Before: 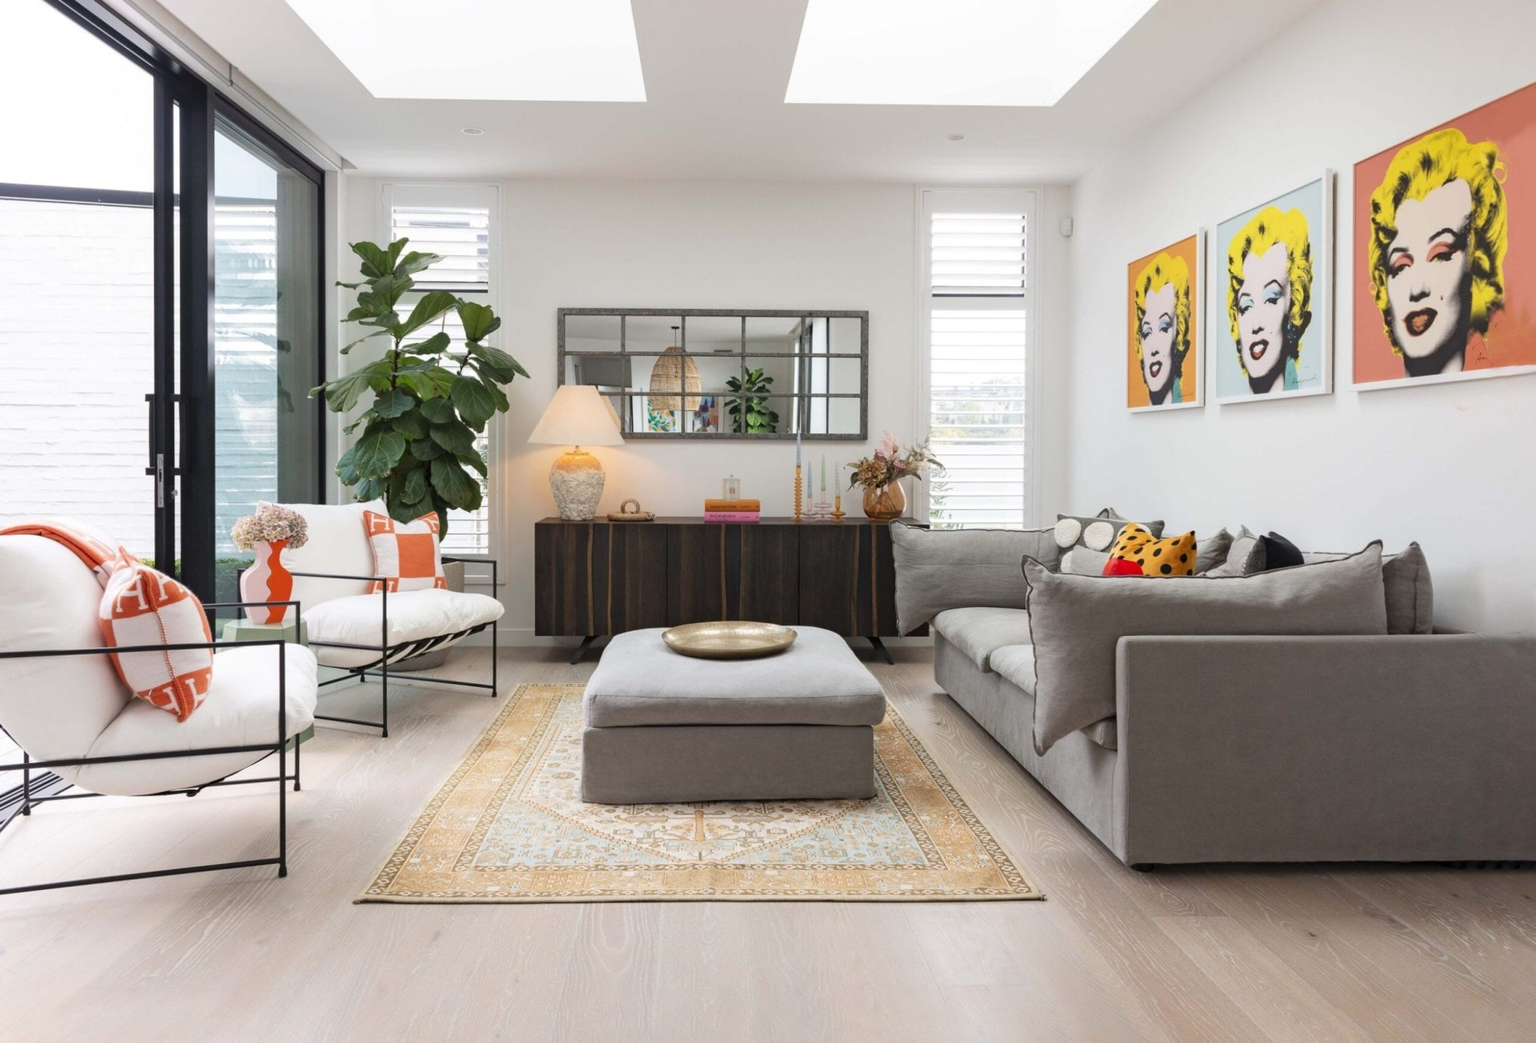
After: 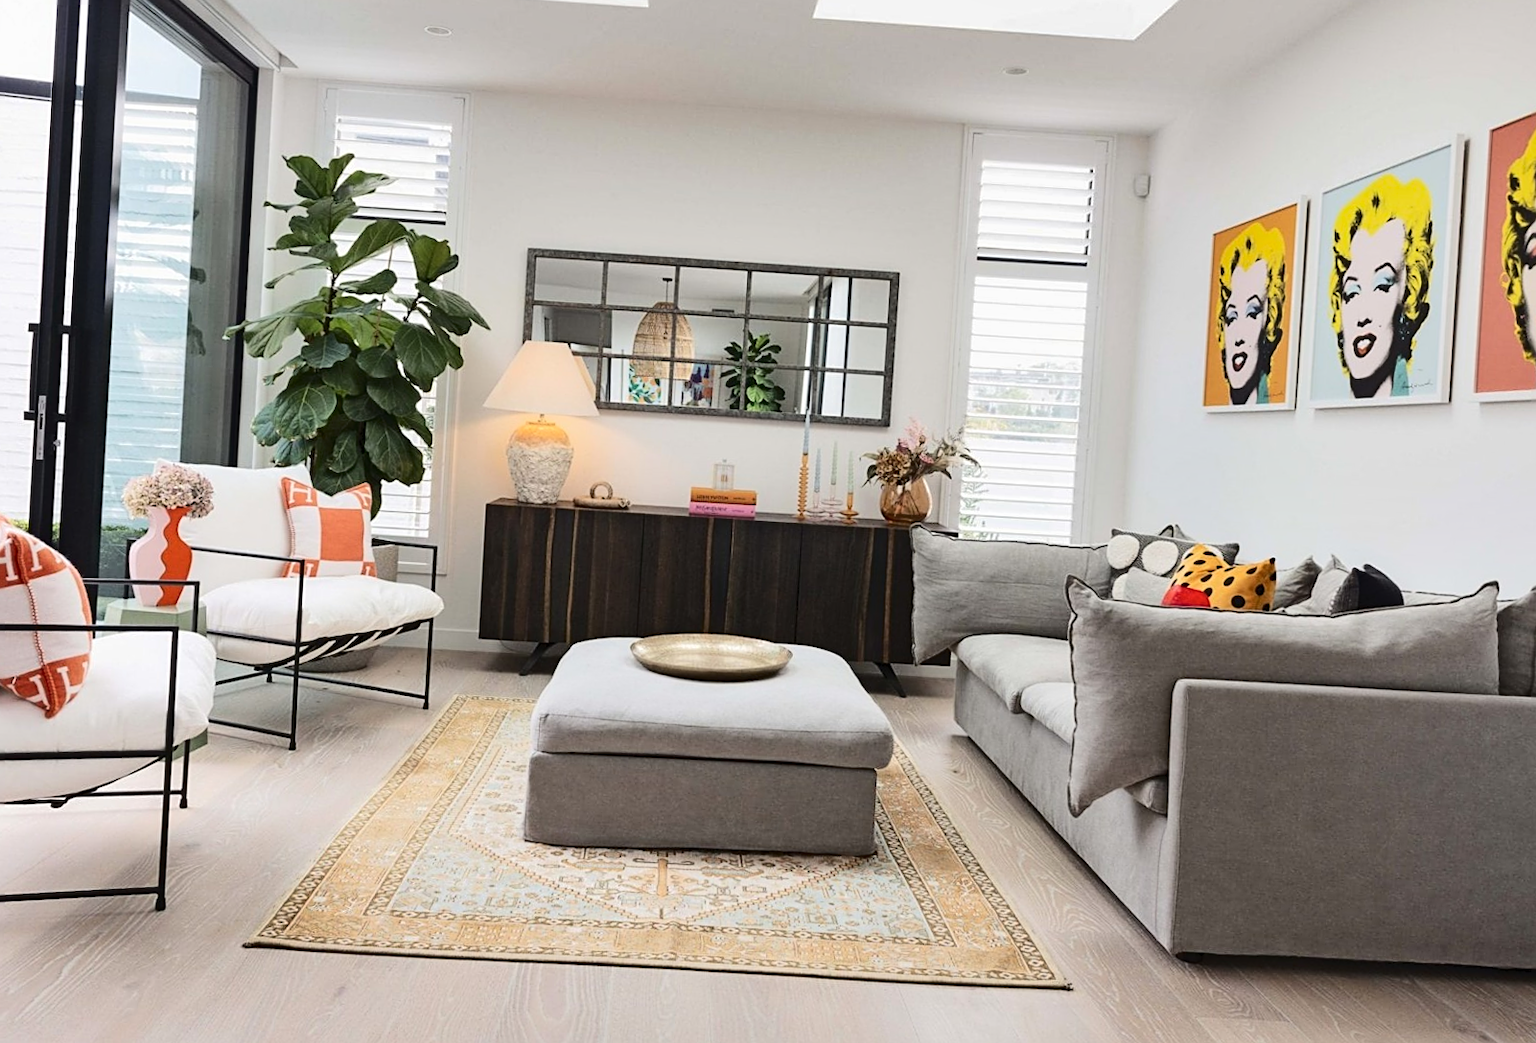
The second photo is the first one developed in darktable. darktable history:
exposure: exposure -0.041 EV, compensate highlight preservation false
crop and rotate: angle -3.25°, left 5.086%, top 5.202%, right 4.625%, bottom 4.469%
shadows and highlights: shadows 39.64, highlights -52.83, low approximation 0.01, soften with gaussian
sharpen: amount 0.498
tone curve: curves: ch0 [(0, 0) (0.003, 0.023) (0.011, 0.029) (0.025, 0.037) (0.044, 0.047) (0.069, 0.057) (0.1, 0.075) (0.136, 0.103) (0.177, 0.145) (0.224, 0.193) (0.277, 0.266) (0.335, 0.362) (0.399, 0.473) (0.468, 0.569) (0.543, 0.655) (0.623, 0.73) (0.709, 0.804) (0.801, 0.874) (0.898, 0.924) (1, 1)], color space Lab, independent channels, preserve colors none
